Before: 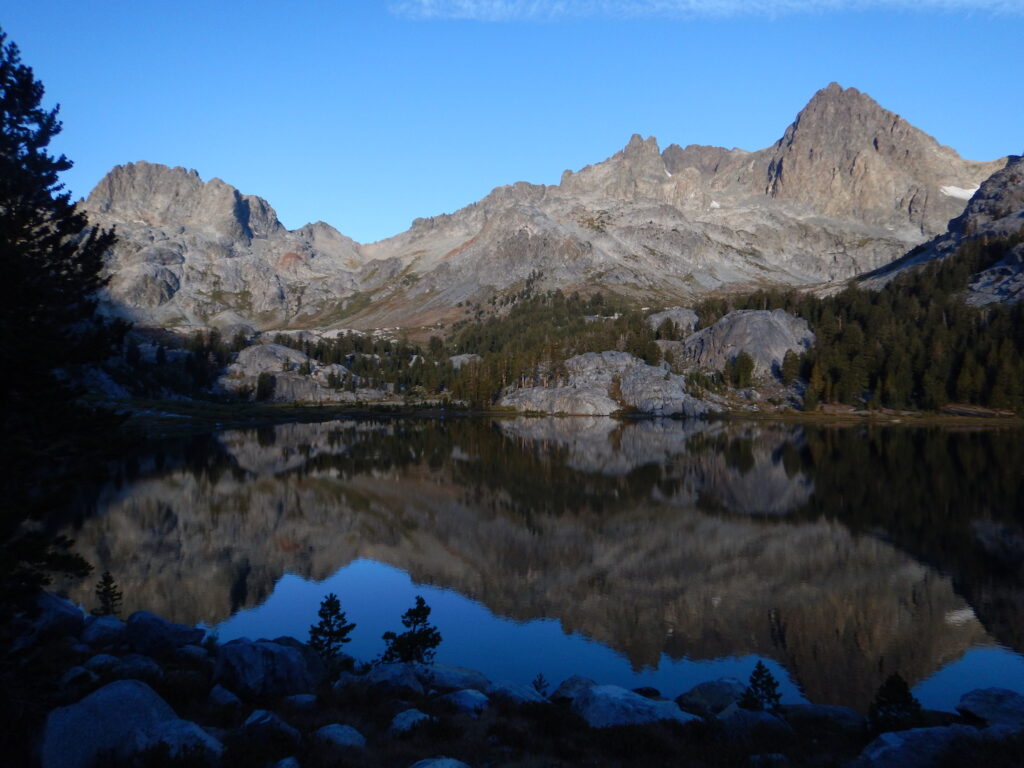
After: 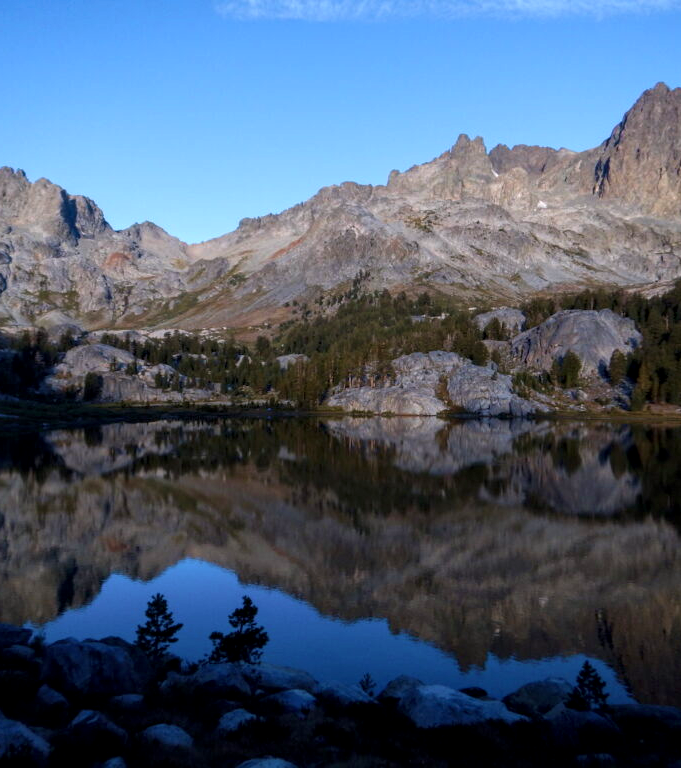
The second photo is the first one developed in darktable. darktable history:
local contrast: detail 130%
white balance: red 1.009, blue 1.027
tone equalizer: on, module defaults
crop: left 16.899%, right 16.556%
velvia: strength 30%
